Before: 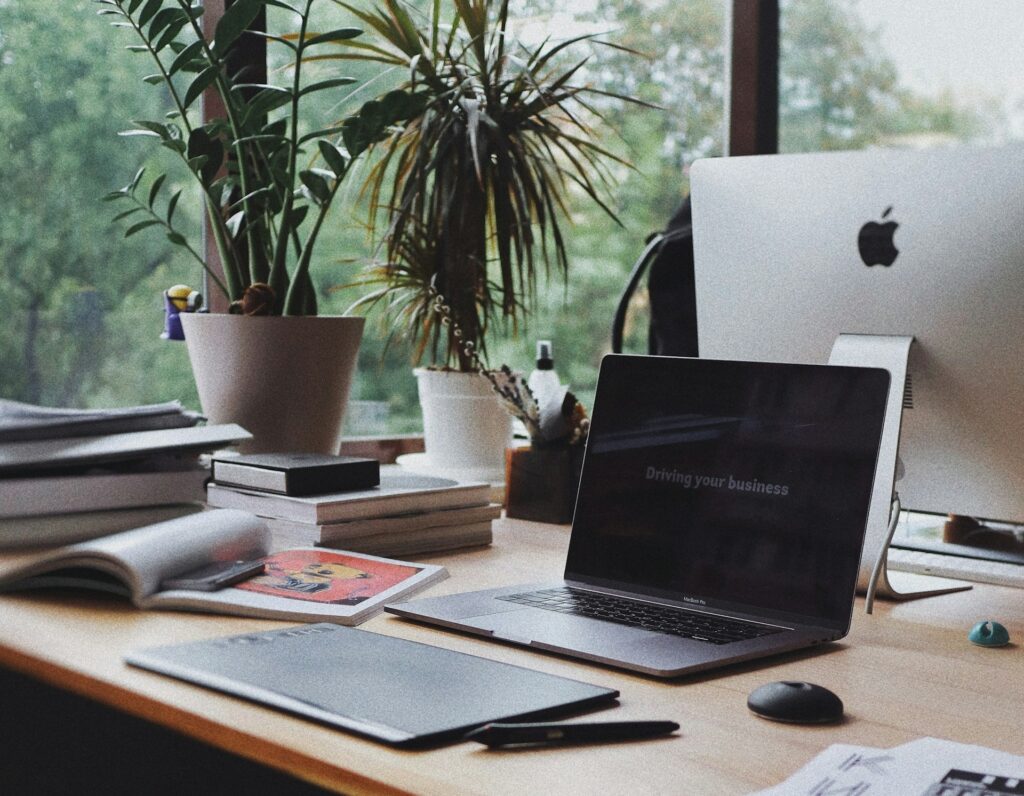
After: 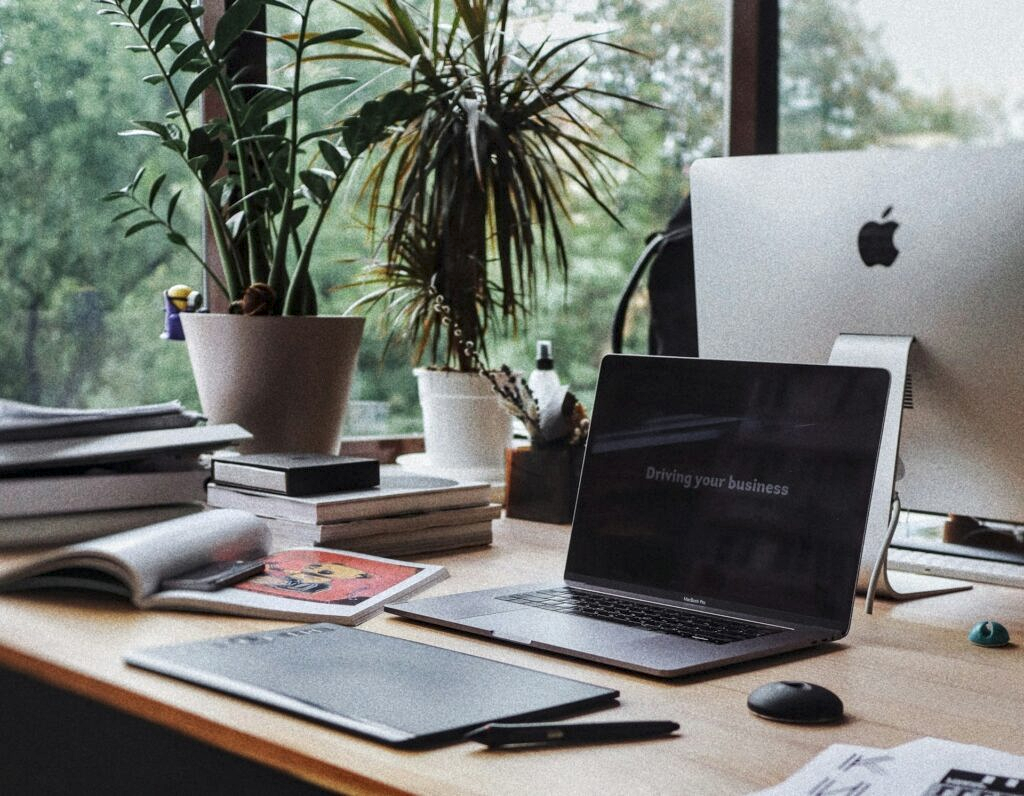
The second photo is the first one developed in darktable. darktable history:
local contrast: highlights 59%, detail 145%
